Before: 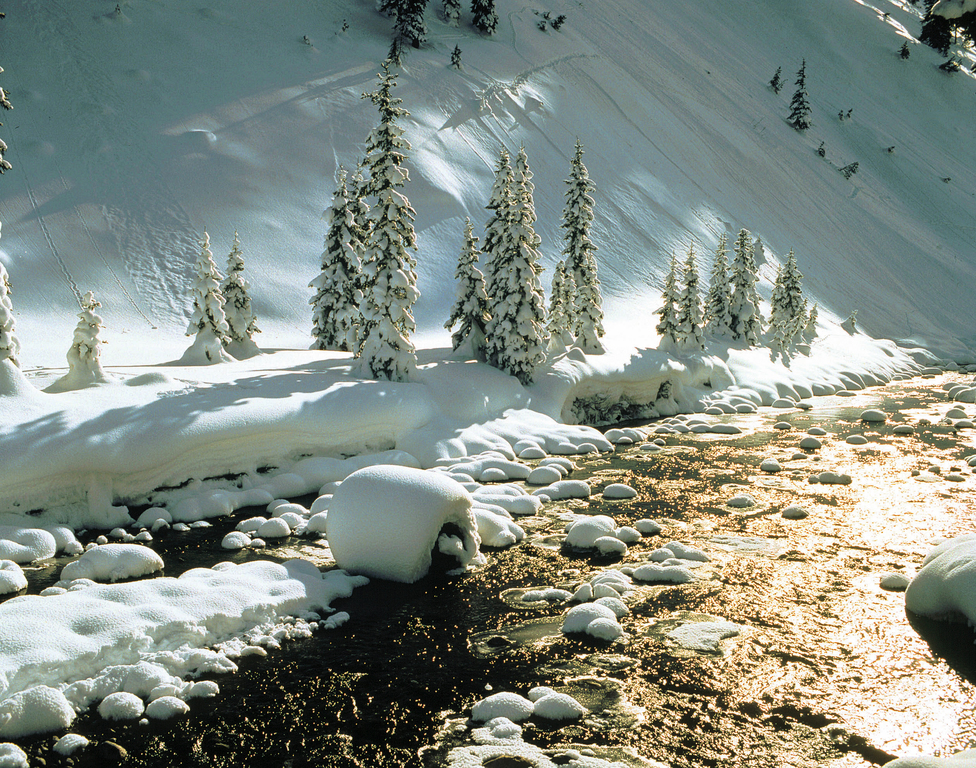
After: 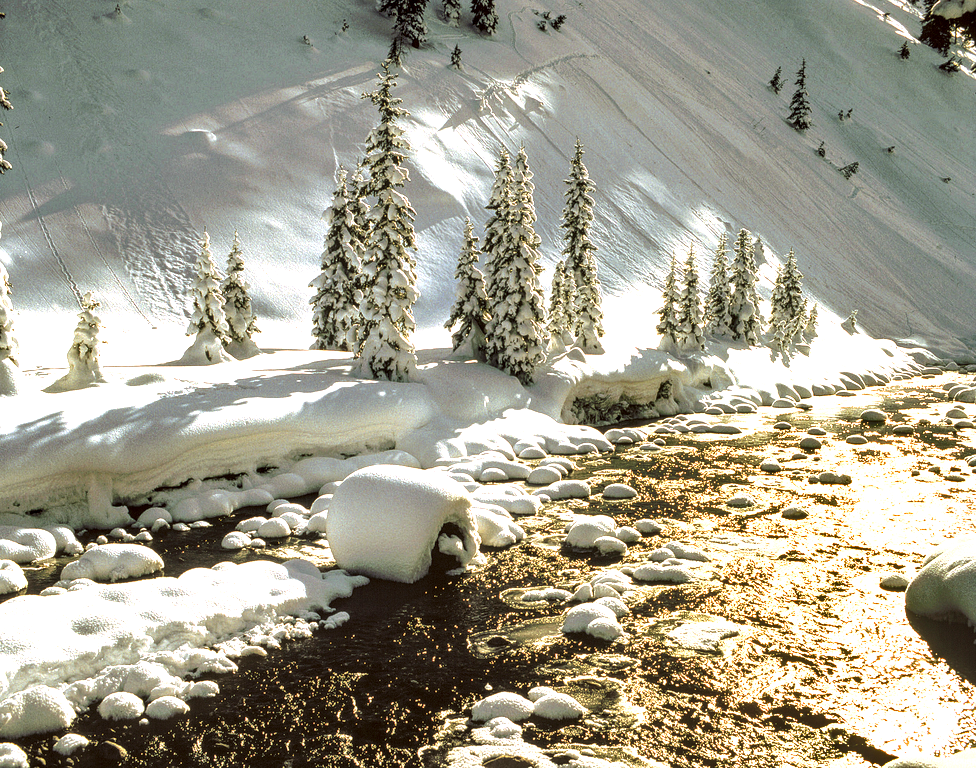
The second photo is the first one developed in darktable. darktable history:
shadows and highlights: low approximation 0.01, soften with gaussian
color correction: highlights a* 6.65, highlights b* 7.74, shadows a* 6.16, shadows b* 7.51, saturation 0.911
local contrast: highlights 61%, detail 143%, midtone range 0.433
exposure: exposure 0.77 EV, compensate exposure bias true, compensate highlight preservation false
